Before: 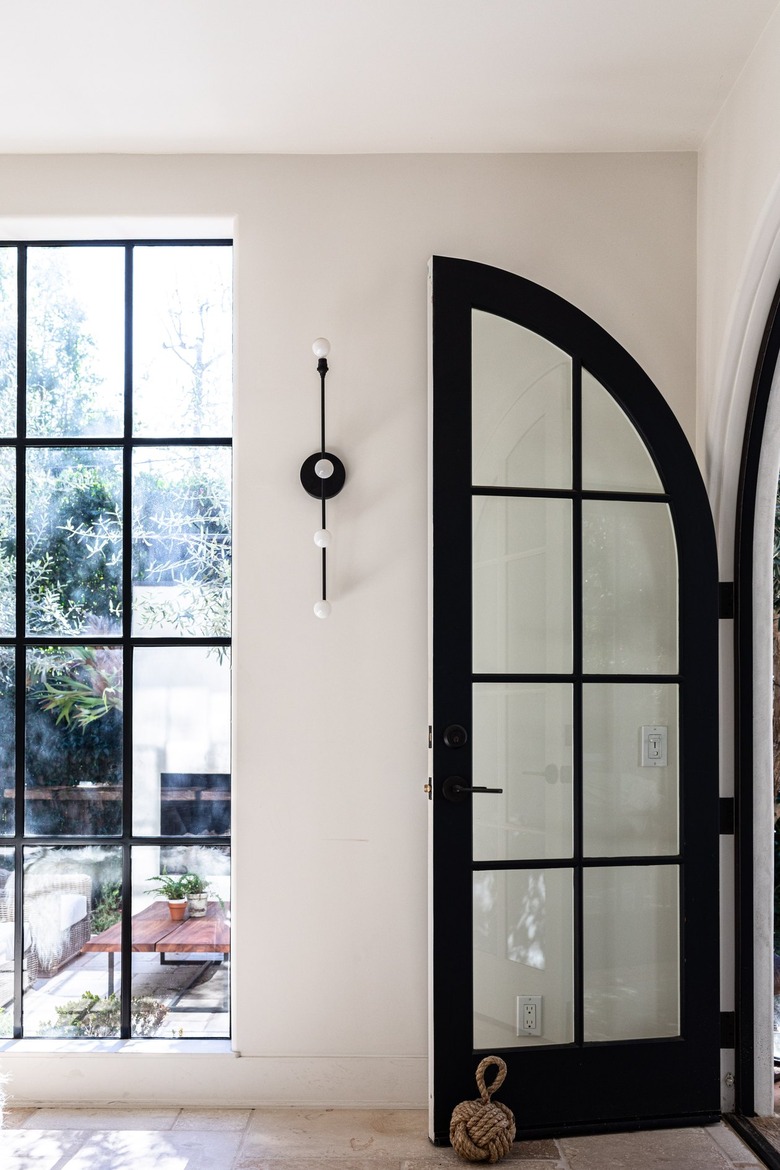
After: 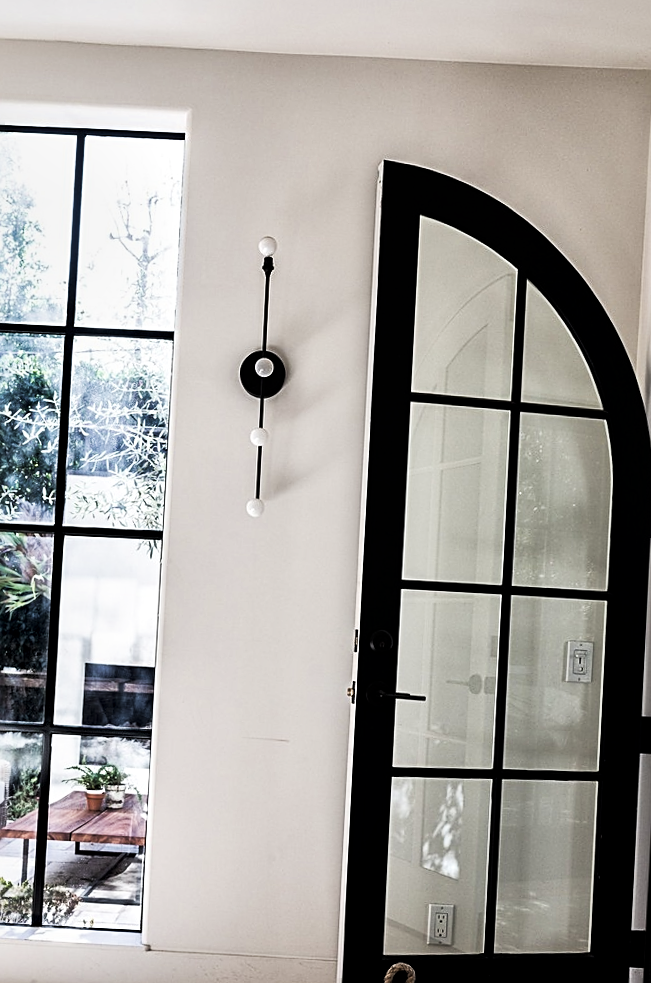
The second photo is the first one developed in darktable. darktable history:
crop and rotate: angle -2.99°, left 5.372%, top 5.196%, right 4.686%, bottom 4.241%
sharpen: on, module defaults
velvia: on, module defaults
local contrast: mode bilateral grid, contrast 19, coarseness 50, detail 171%, midtone range 0.2
filmic rgb: black relative exposure -8.04 EV, white relative exposure 3.01 EV, hardness 5.42, contrast 1.264
tone curve: curves: ch0 [(0, 0) (0.003, 0.002) (0.011, 0.009) (0.025, 0.022) (0.044, 0.041) (0.069, 0.059) (0.1, 0.082) (0.136, 0.106) (0.177, 0.138) (0.224, 0.179) (0.277, 0.226) (0.335, 0.28) (0.399, 0.342) (0.468, 0.413) (0.543, 0.493) (0.623, 0.591) (0.709, 0.699) (0.801, 0.804) (0.898, 0.899) (1, 1)], preserve colors none
contrast brightness saturation: contrast 0.098, saturation -0.36
shadows and highlights: soften with gaussian
